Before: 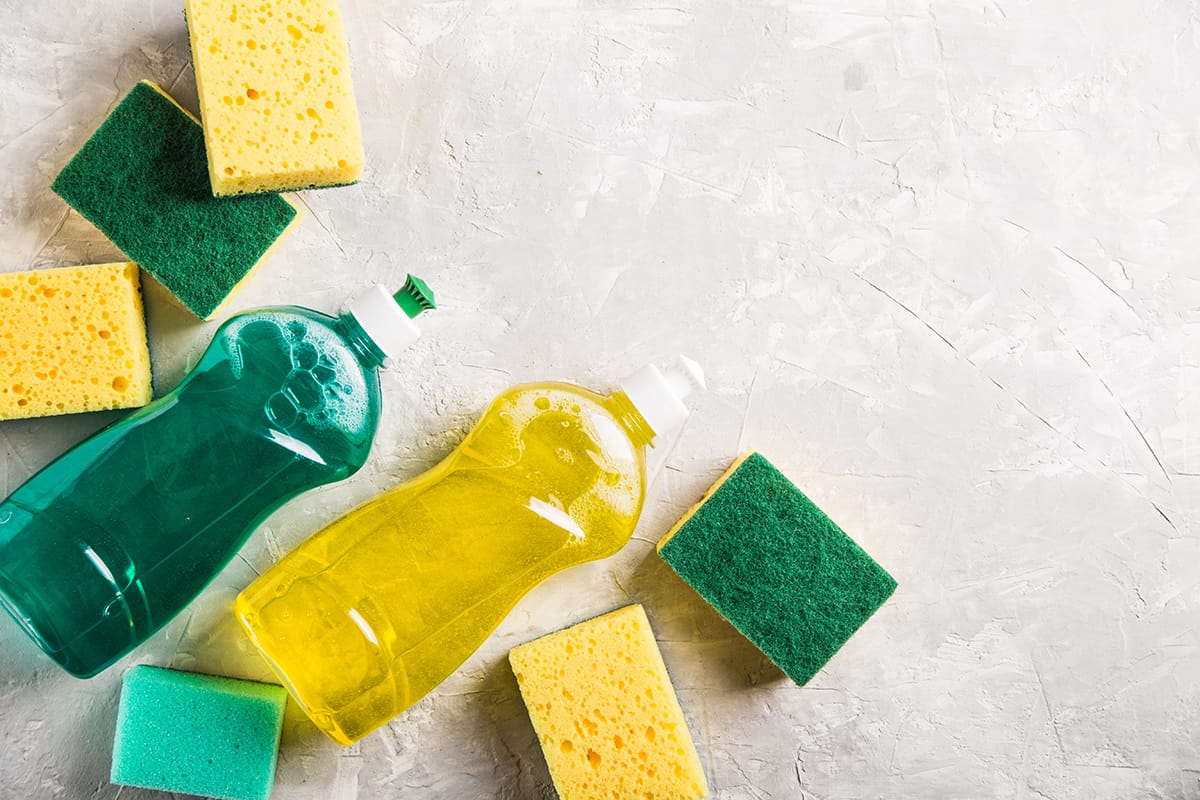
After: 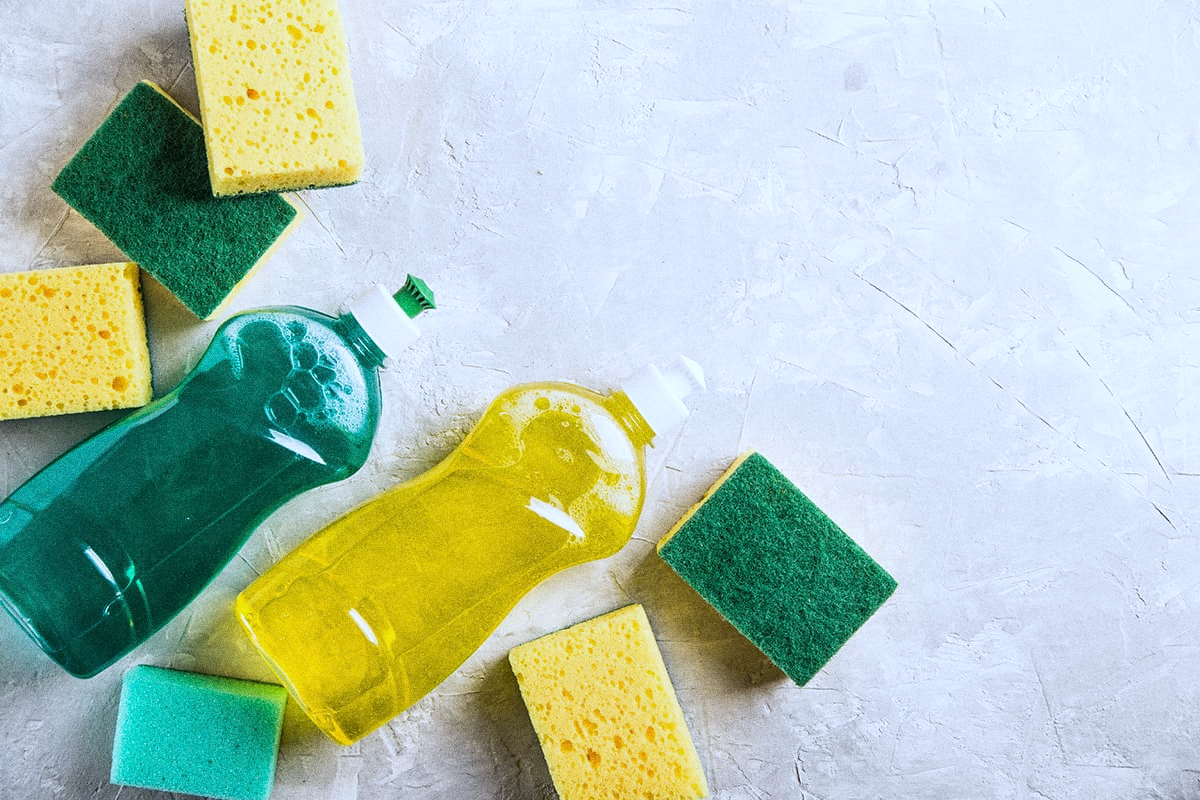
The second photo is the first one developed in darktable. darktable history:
grain: coarseness 0.09 ISO, strength 40%
white balance: red 0.931, blue 1.11
